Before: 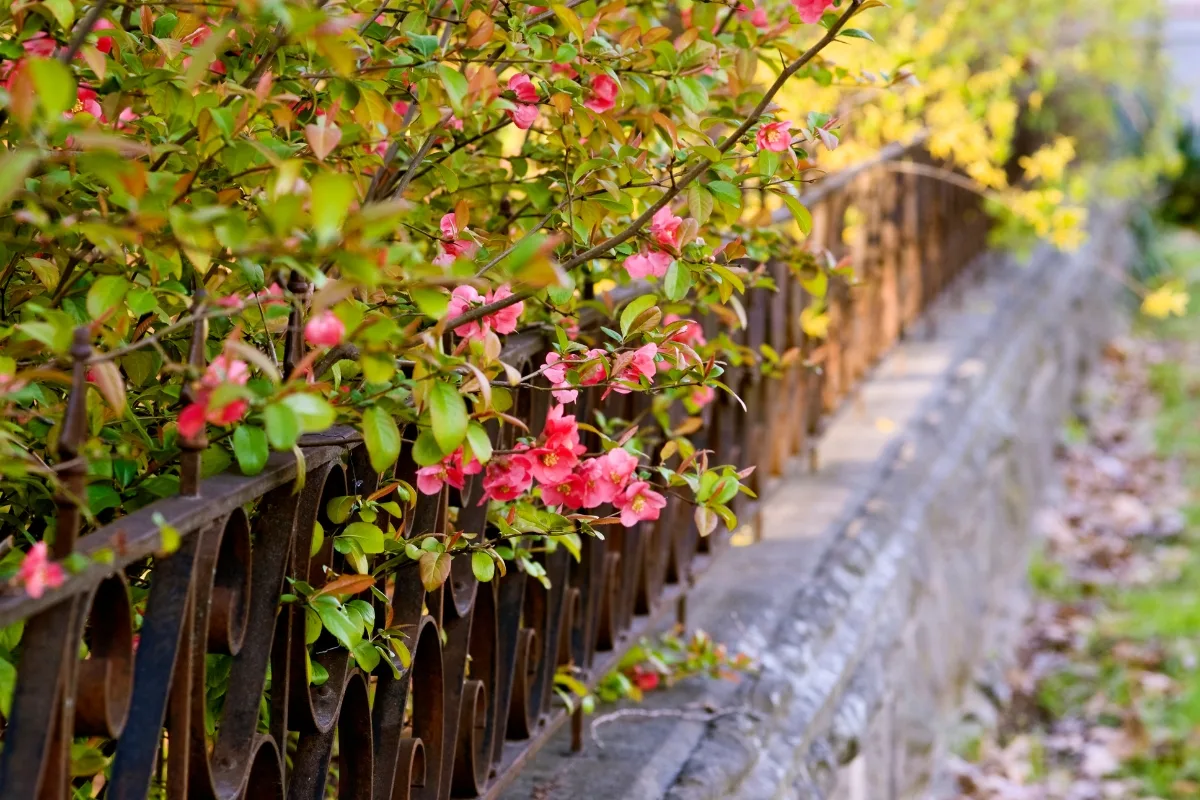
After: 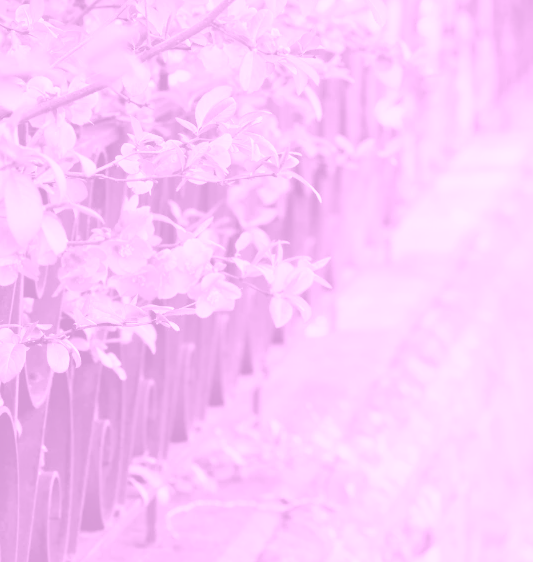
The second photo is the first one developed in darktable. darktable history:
contrast brightness saturation: contrast -0.26, saturation -0.43
colorize: hue 331.2°, saturation 69%, source mix 30.28%, lightness 69.02%, version 1
crop: left 35.432%, top 26.233%, right 20.145%, bottom 3.432%
exposure: black level correction 0, exposure 1.388 EV, compensate exposure bias true, compensate highlight preservation false
